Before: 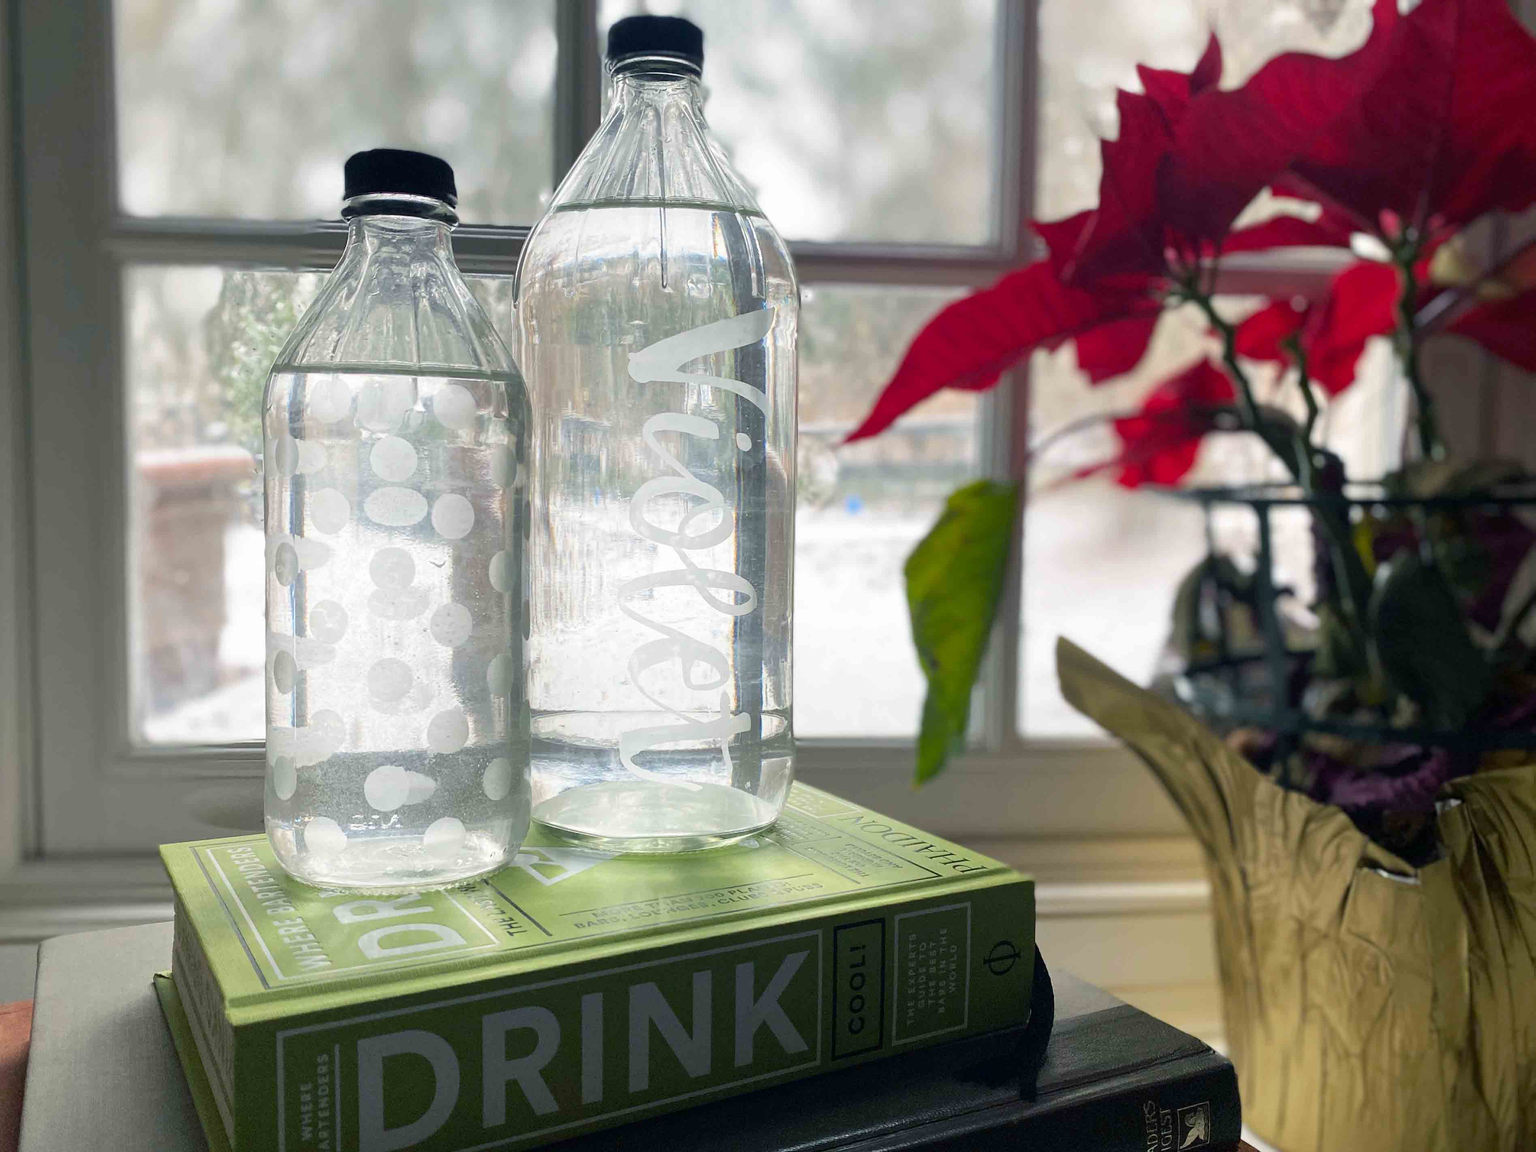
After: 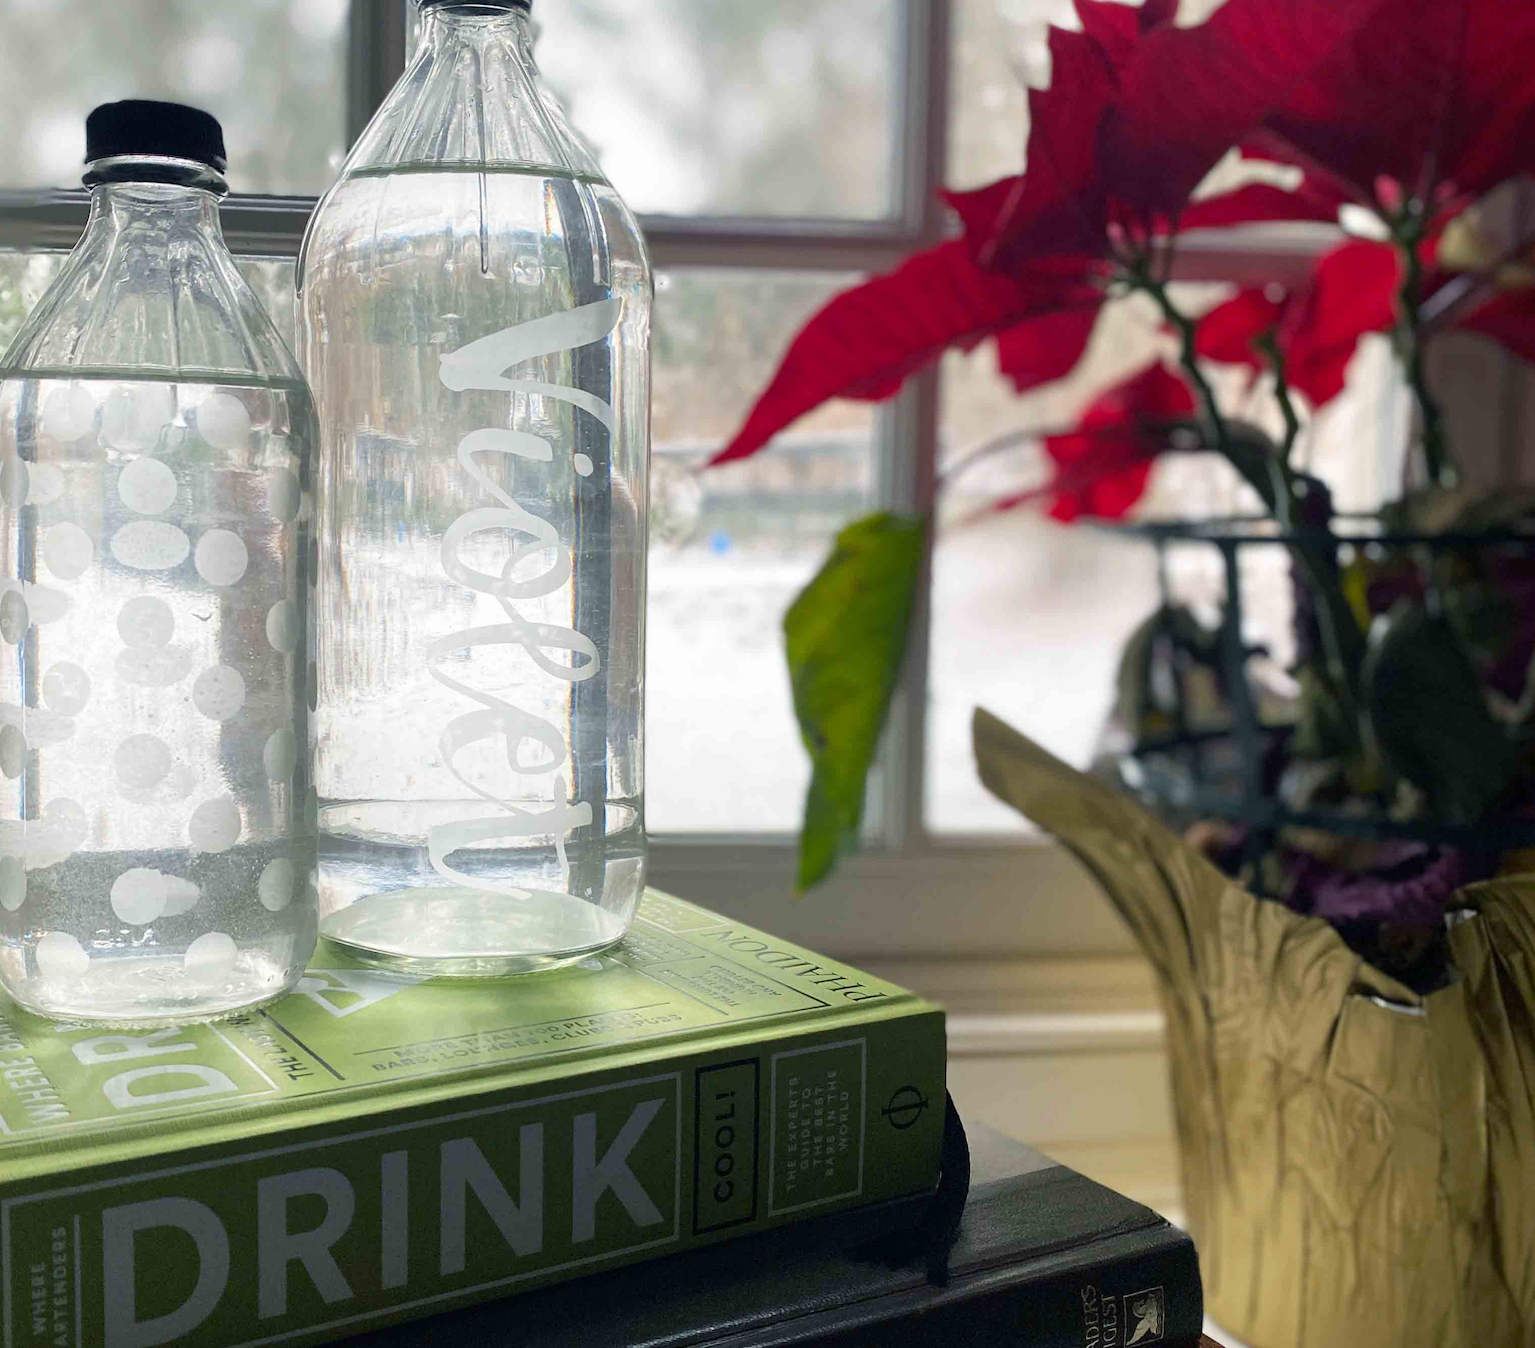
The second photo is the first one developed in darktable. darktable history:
crop and rotate: left 17.948%, top 5.992%, right 1.752%
